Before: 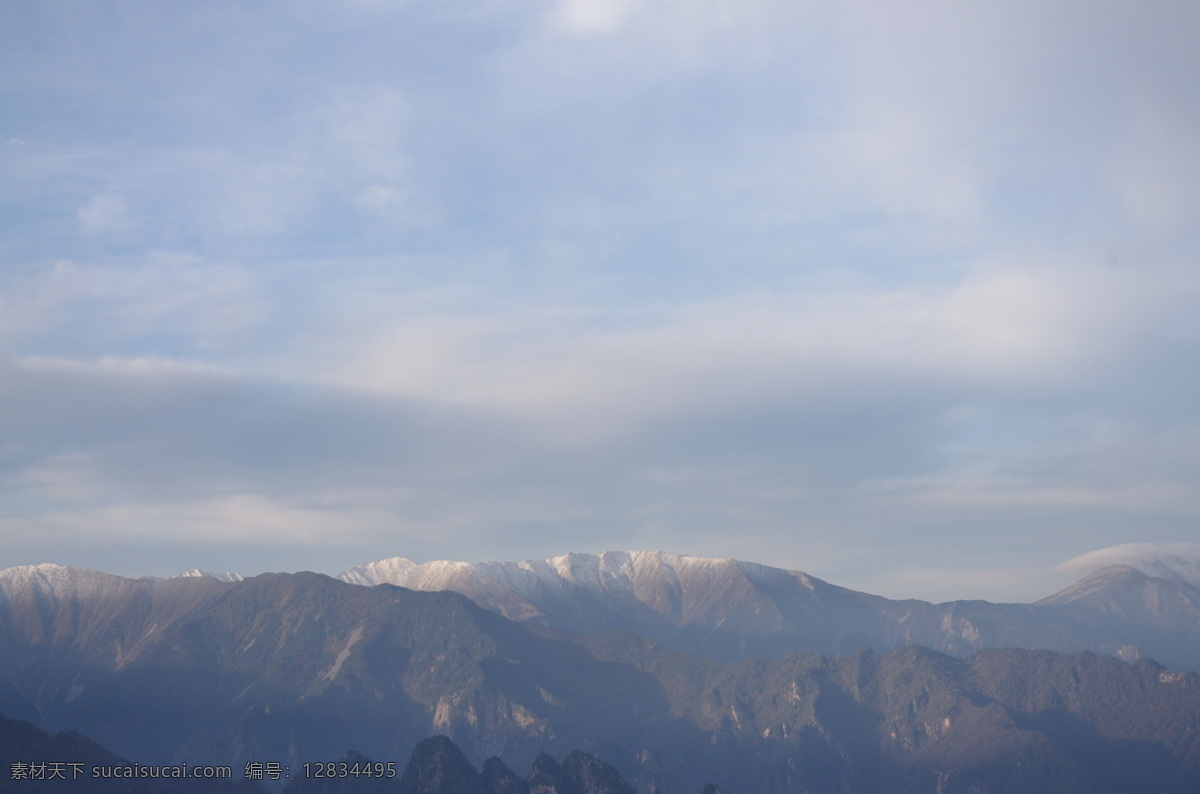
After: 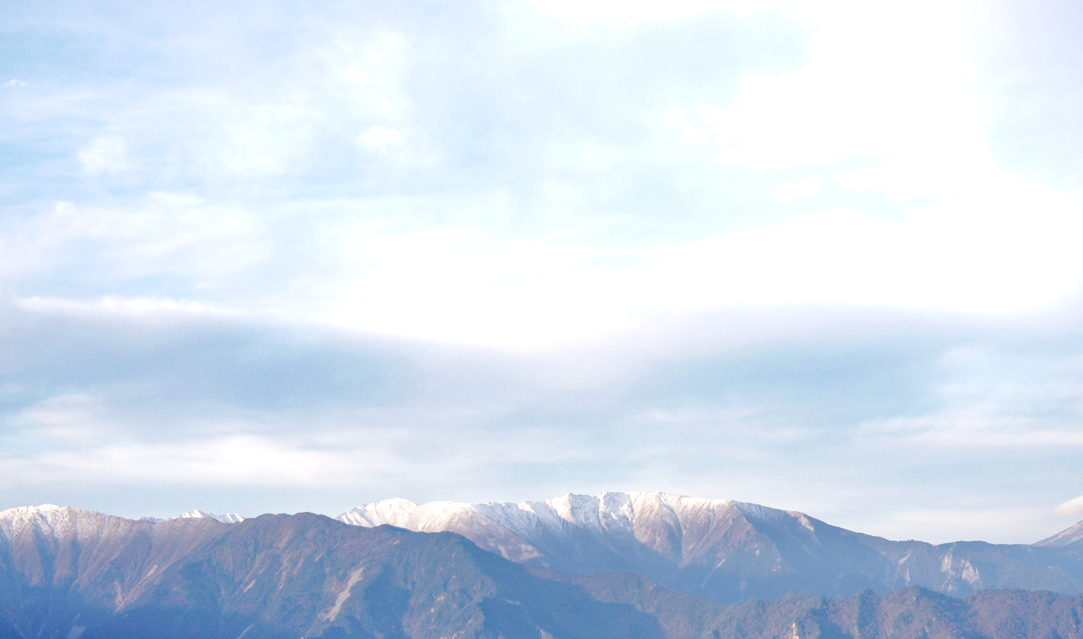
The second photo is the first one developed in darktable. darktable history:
crop: top 7.554%, right 9.689%, bottom 11.92%
local contrast: on, module defaults
base curve: curves: ch0 [(0, 0) (0.032, 0.025) (0.121, 0.166) (0.206, 0.329) (0.605, 0.79) (1, 1)], preserve colors none
haze removal: compatibility mode true, adaptive false
exposure: black level correction 0, exposure 0.949 EV, compensate highlight preservation false
shadows and highlights: on, module defaults
velvia: on, module defaults
